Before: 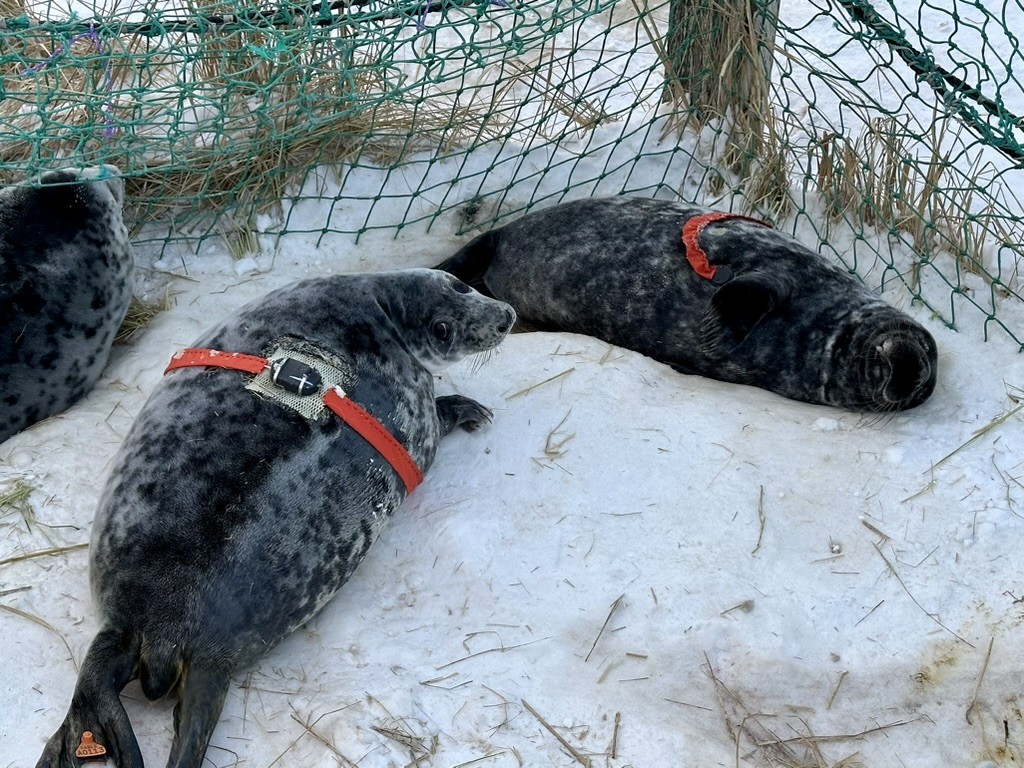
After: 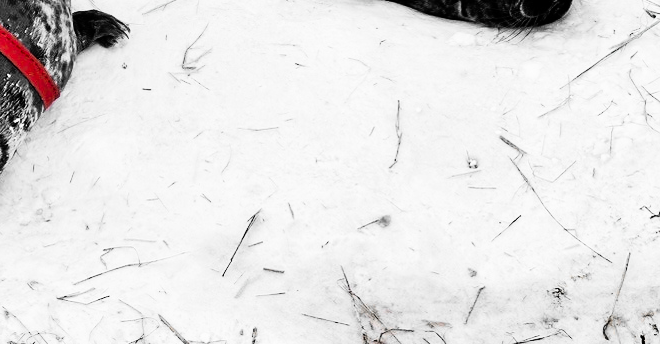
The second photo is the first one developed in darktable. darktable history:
crop and rotate: left 35.509%, top 50.238%, bottom 4.934%
shadows and highlights: shadows 60, soften with gaussian
rgb curve: curves: ch0 [(0, 0) (0.21, 0.15) (0.24, 0.21) (0.5, 0.75) (0.75, 0.96) (0.89, 0.99) (1, 1)]; ch1 [(0, 0.02) (0.21, 0.13) (0.25, 0.2) (0.5, 0.67) (0.75, 0.9) (0.89, 0.97) (1, 1)]; ch2 [(0, 0.02) (0.21, 0.13) (0.25, 0.2) (0.5, 0.67) (0.75, 0.9) (0.89, 0.97) (1, 1)], compensate middle gray true
color zones: curves: ch0 [(0, 0.497) (0.096, 0.361) (0.221, 0.538) (0.429, 0.5) (0.571, 0.5) (0.714, 0.5) (0.857, 0.5) (1, 0.497)]; ch1 [(0, 0.5) (0.143, 0.5) (0.257, -0.002) (0.429, 0.04) (0.571, -0.001) (0.714, -0.015) (0.857, 0.024) (1, 0.5)]
